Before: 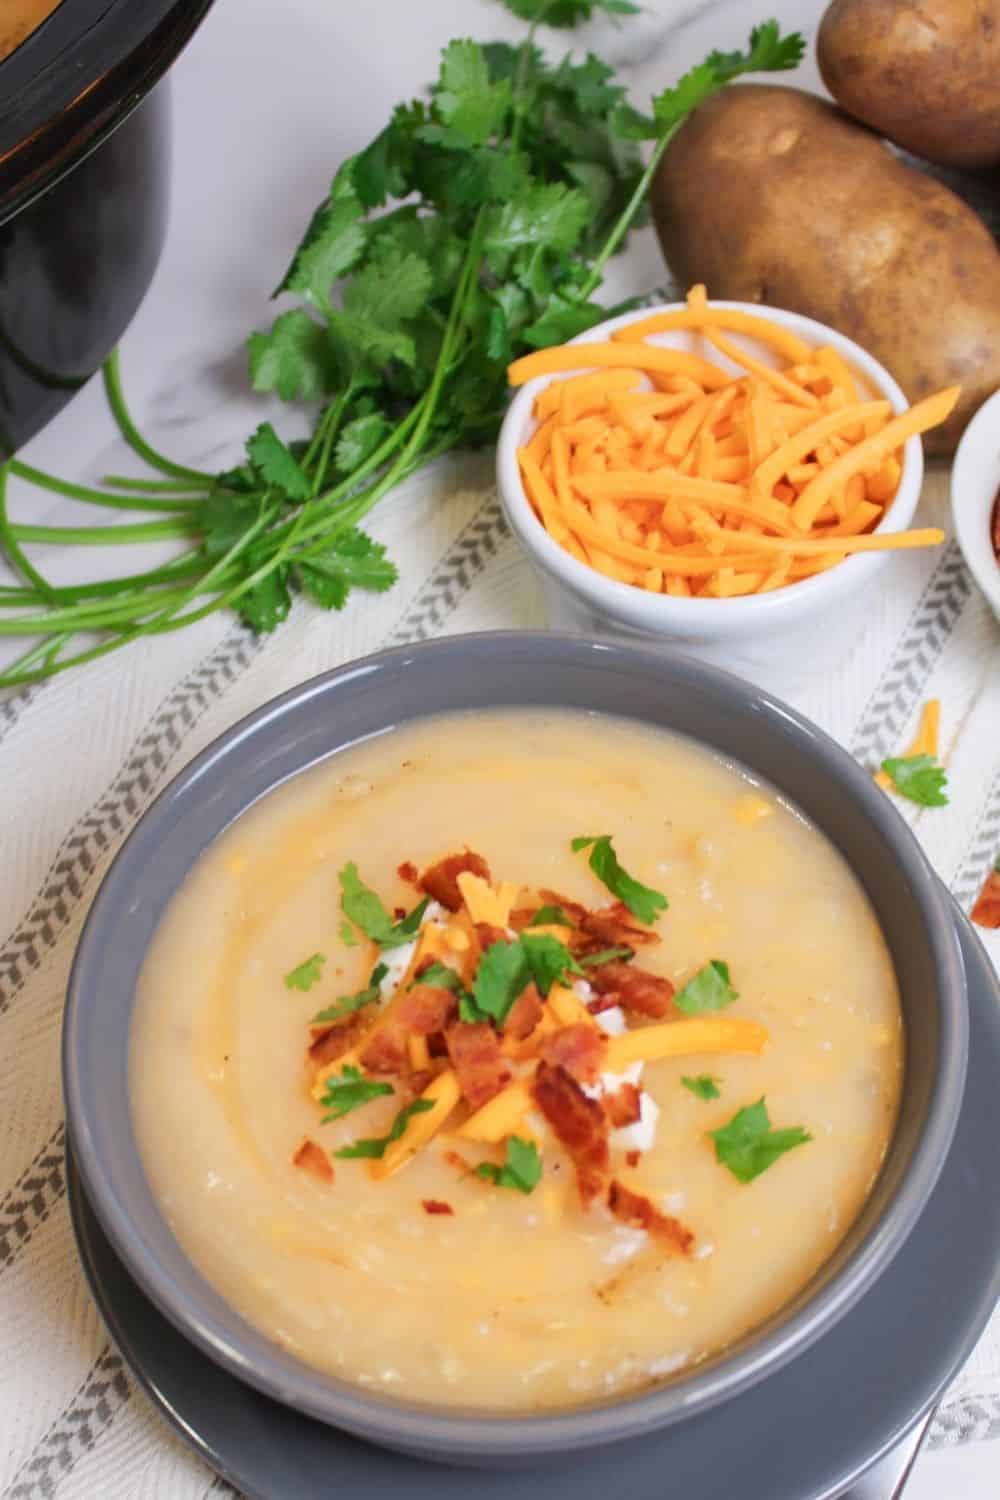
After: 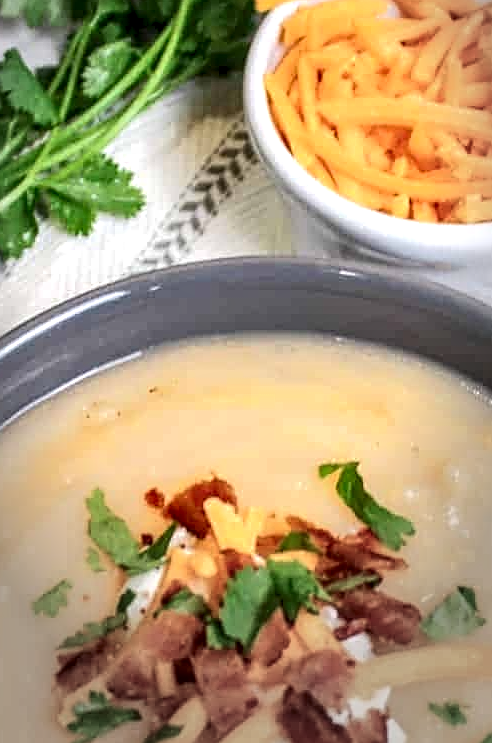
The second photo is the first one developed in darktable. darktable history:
sharpen: on, module defaults
crop: left 25.325%, top 24.96%, right 25.398%, bottom 25.467%
local contrast: highlights 78%, shadows 56%, detail 175%, midtone range 0.435
vignetting: center (-0.056, -0.359), automatic ratio true
tone curve: curves: ch0 [(0, 0) (0.003, 0.024) (0.011, 0.029) (0.025, 0.044) (0.044, 0.072) (0.069, 0.104) (0.1, 0.131) (0.136, 0.159) (0.177, 0.191) (0.224, 0.245) (0.277, 0.298) (0.335, 0.354) (0.399, 0.428) (0.468, 0.503) (0.543, 0.596) (0.623, 0.684) (0.709, 0.781) (0.801, 0.843) (0.898, 0.946) (1, 1)], color space Lab, independent channels, preserve colors none
